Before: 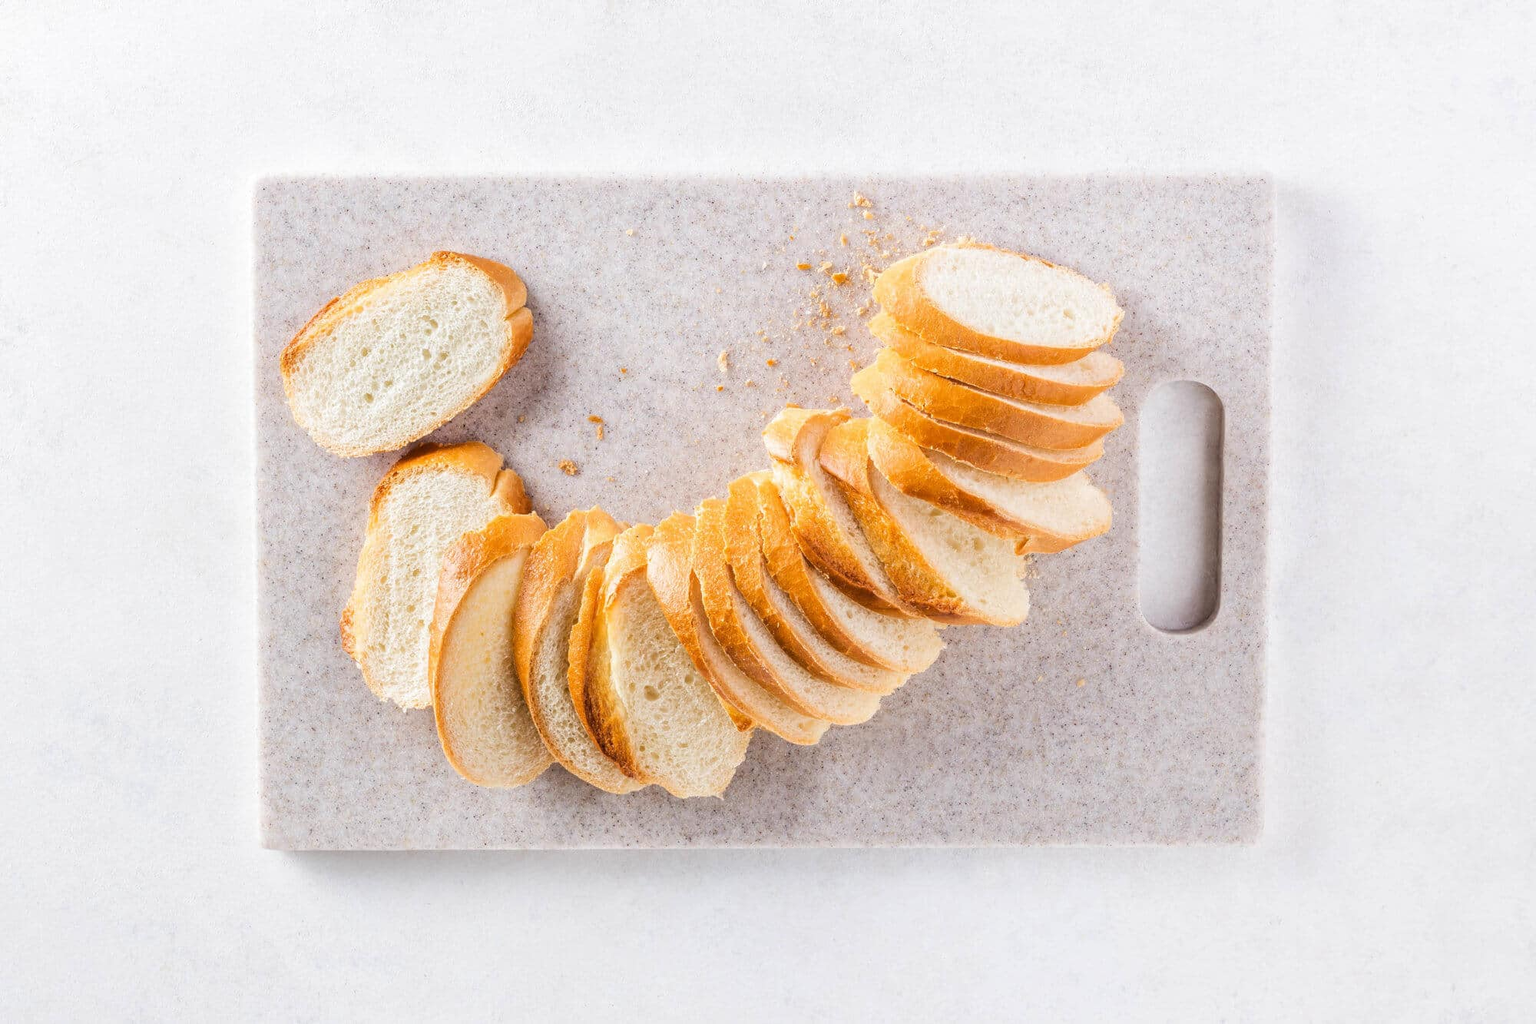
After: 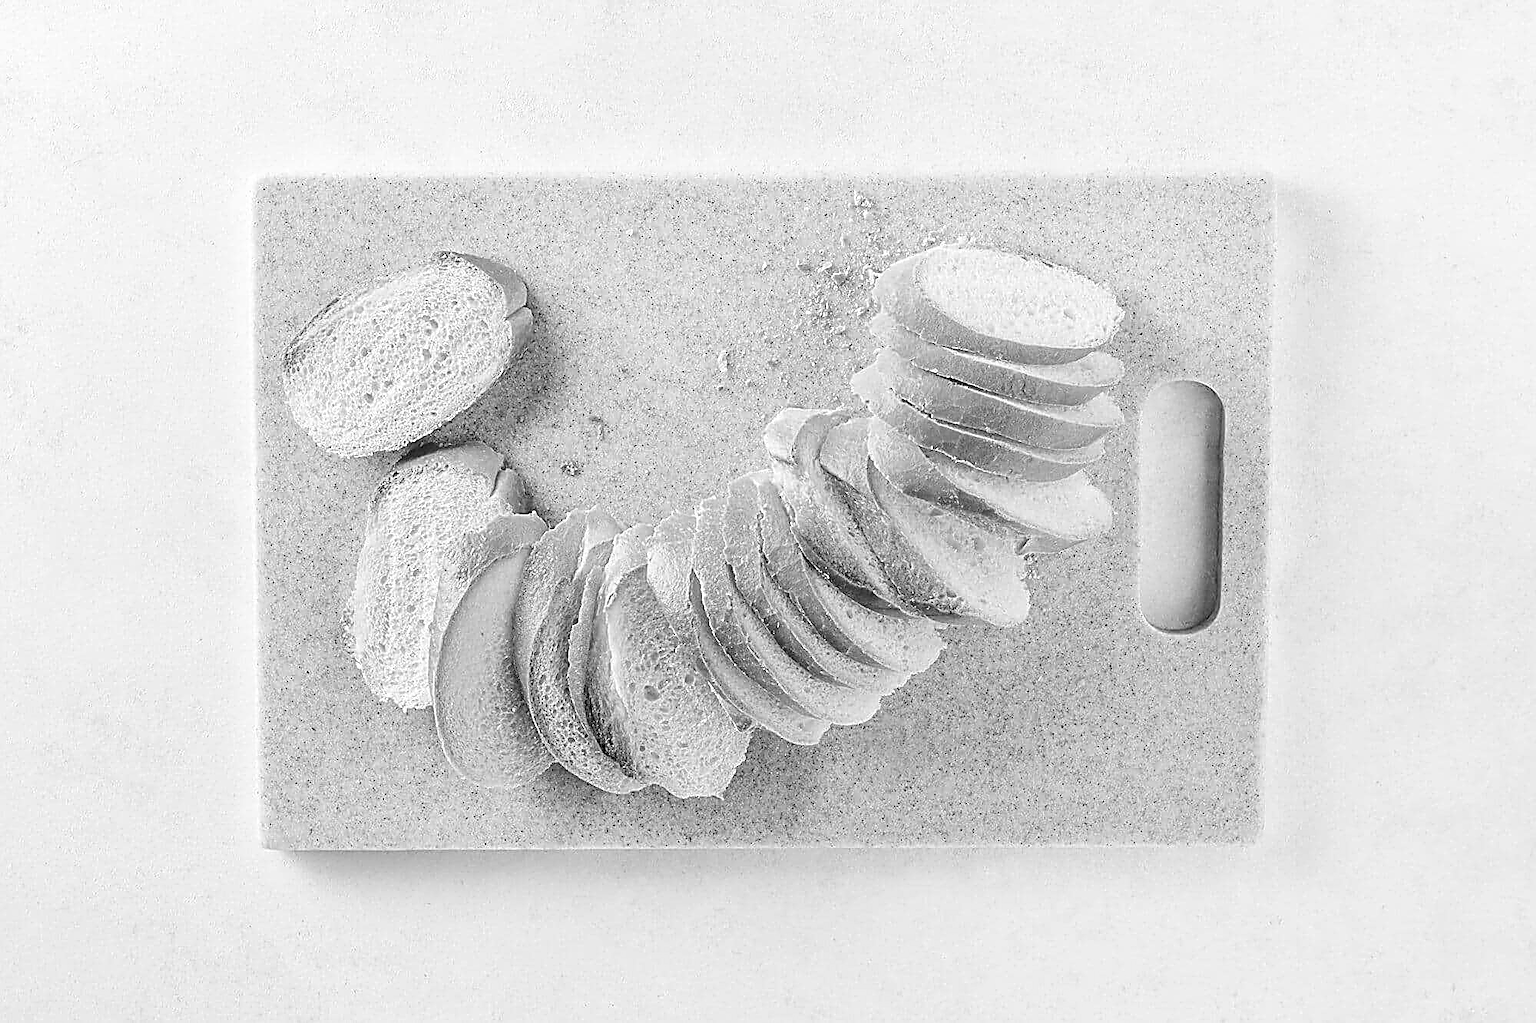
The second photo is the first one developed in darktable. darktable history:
sharpen: amount 2
rotate and perspective: automatic cropping off
monochrome: on, module defaults
